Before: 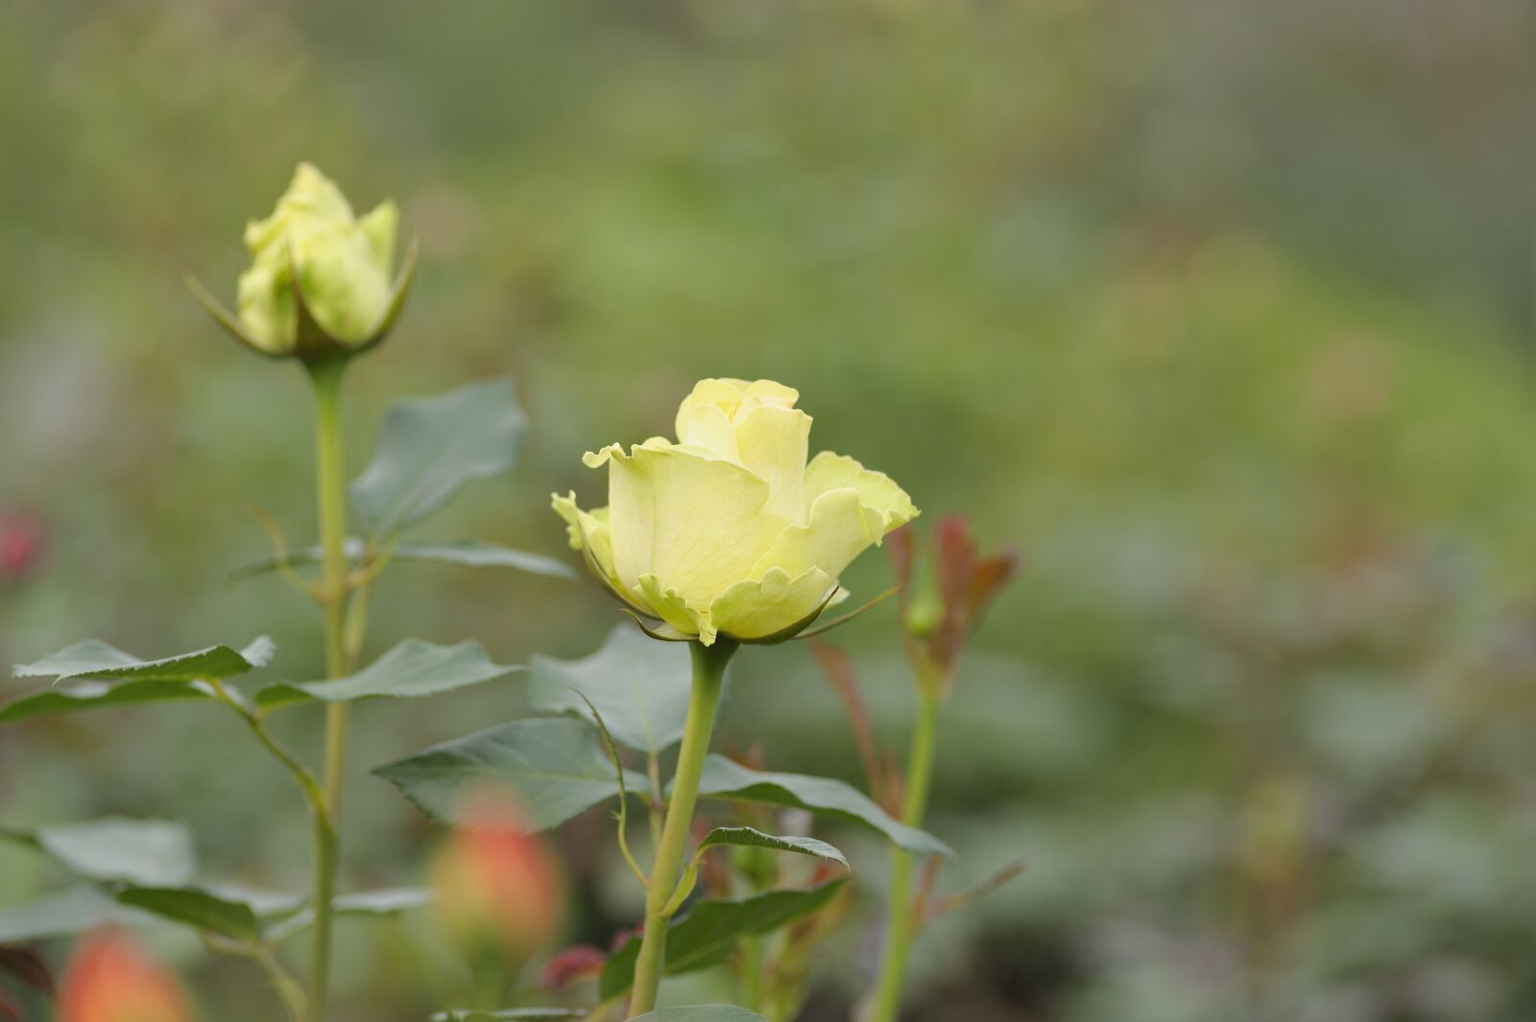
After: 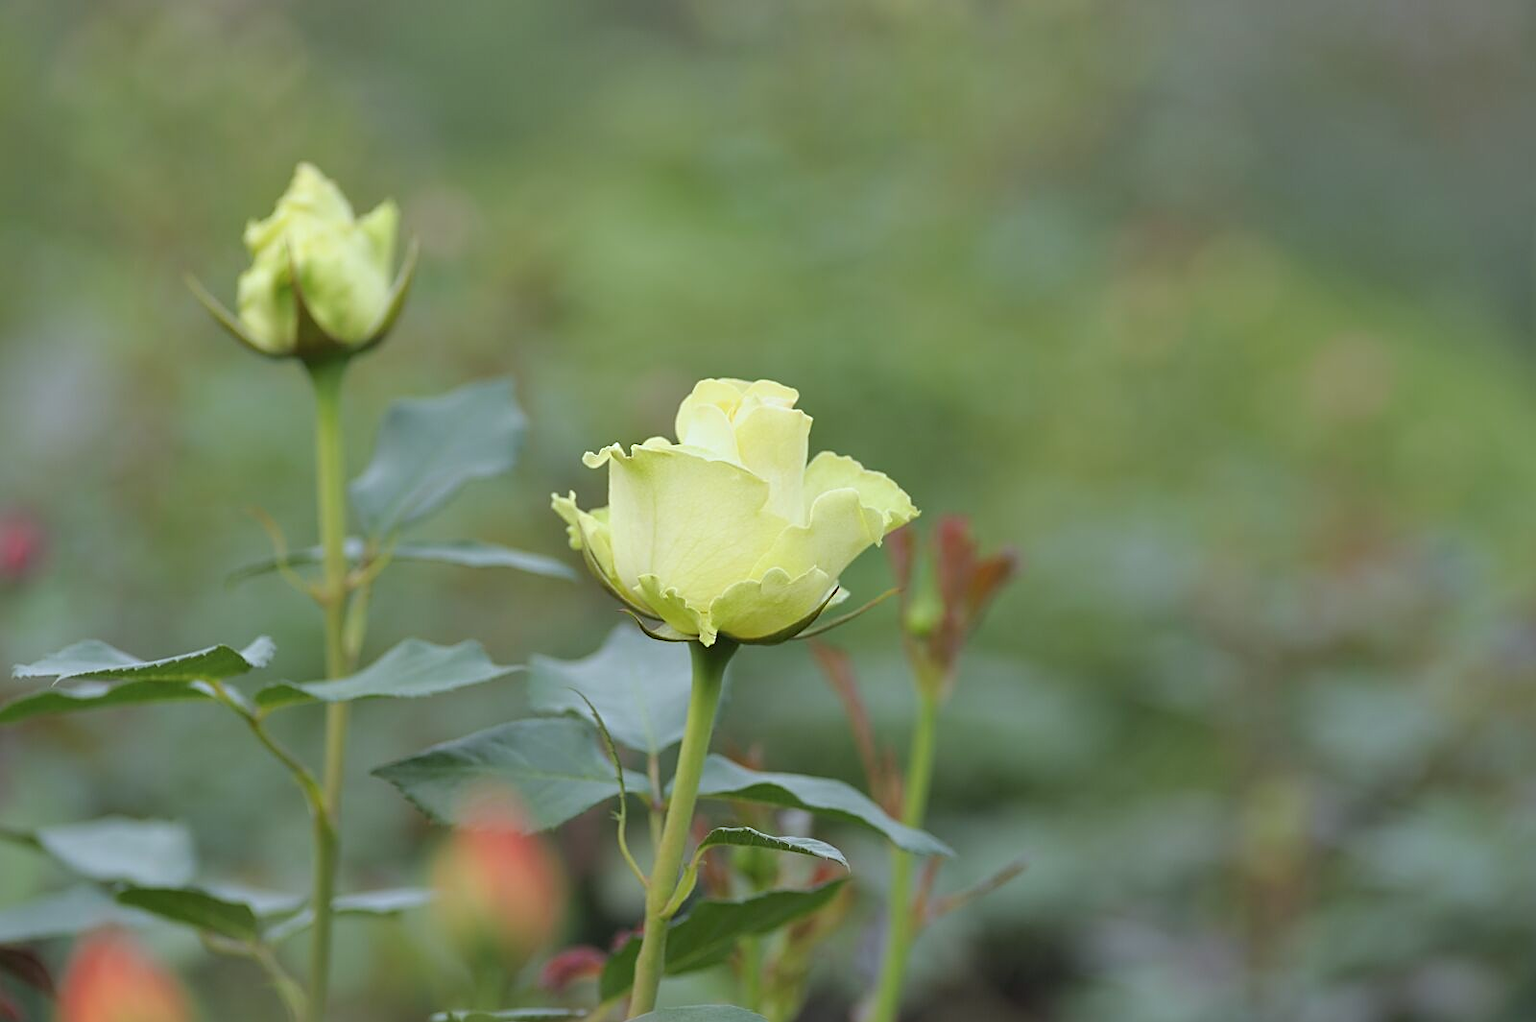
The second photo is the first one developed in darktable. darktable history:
color calibration: x 0.37, y 0.377, temperature 4300.74 K
sharpen: on, module defaults
